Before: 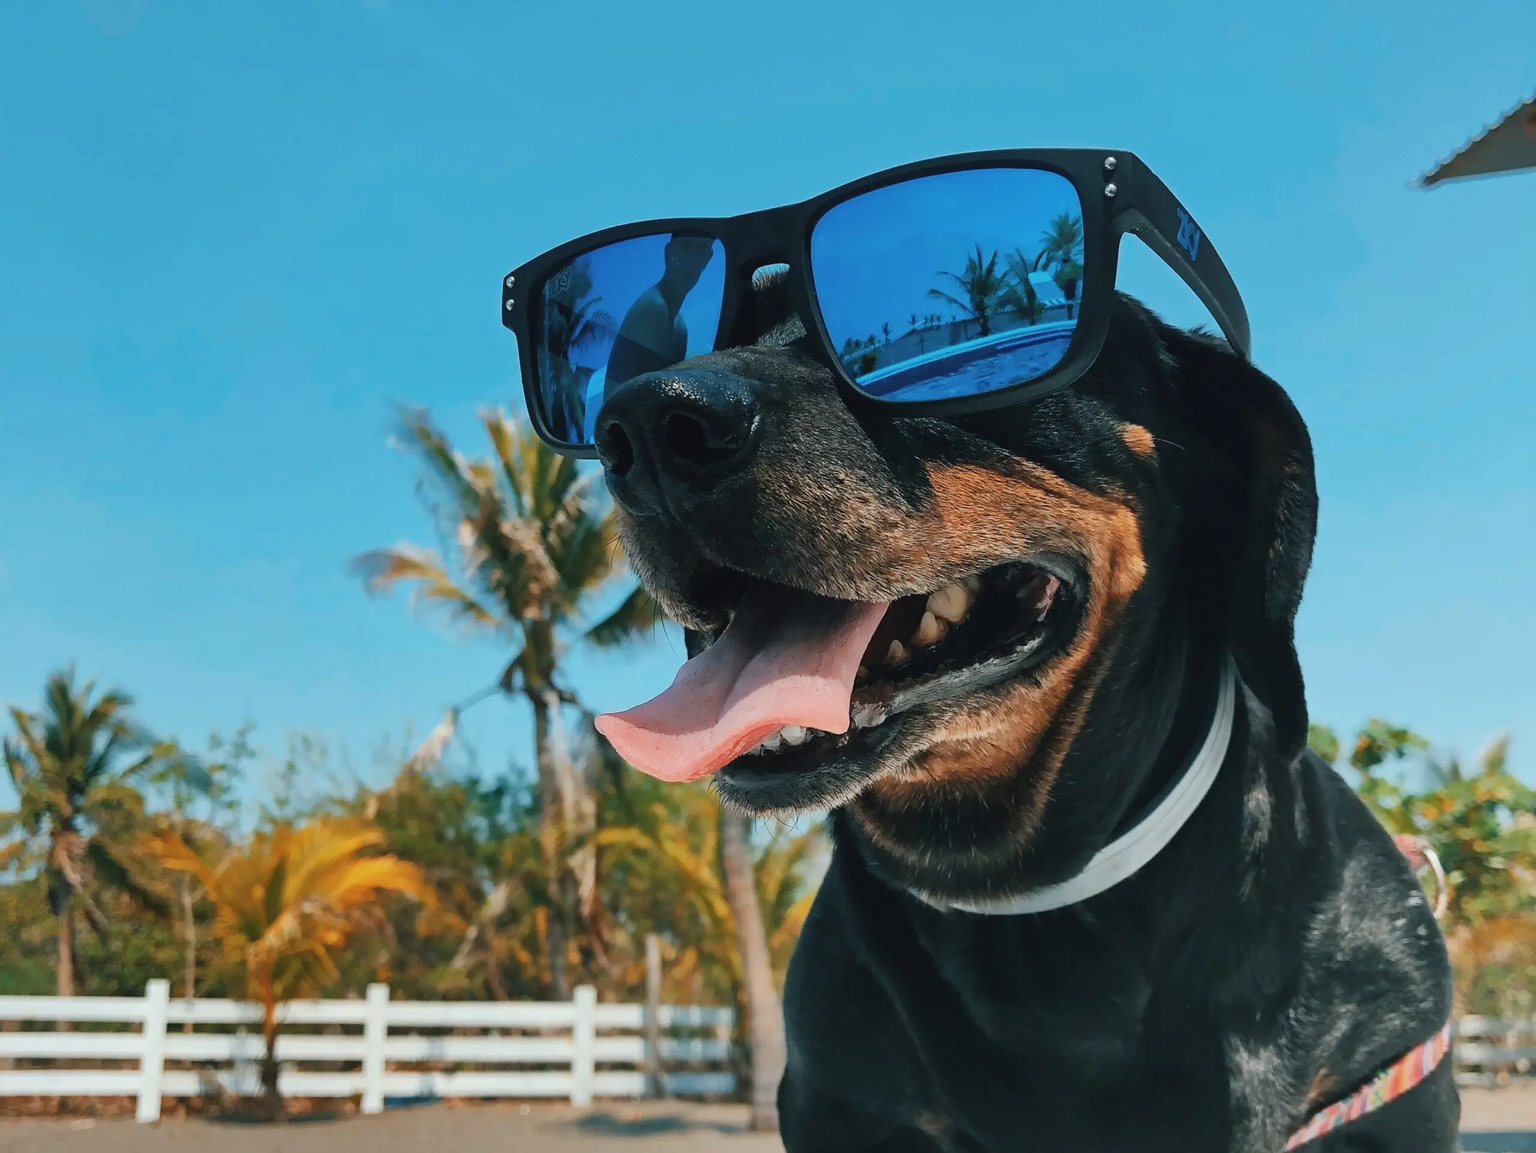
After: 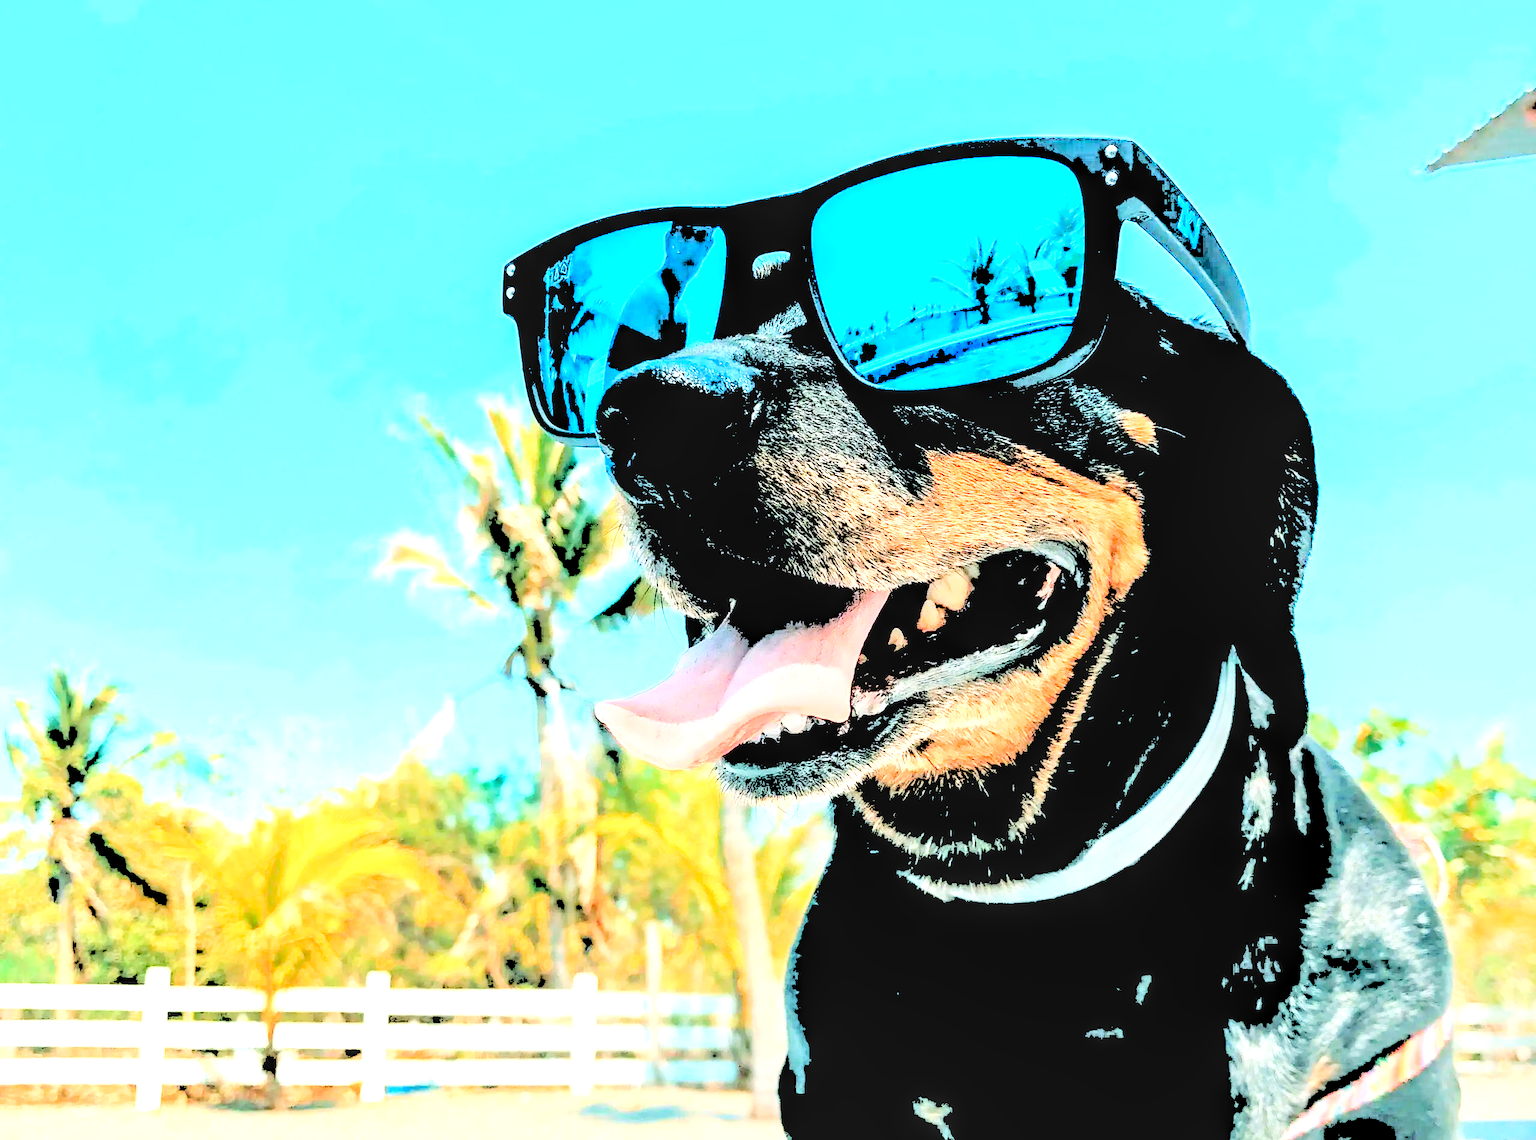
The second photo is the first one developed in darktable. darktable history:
contrast brightness saturation: saturation -0.04
exposure: exposure 0.6 EV, compensate highlight preservation false
levels: levels [0.246, 0.246, 0.506]
local contrast: highlights 19%, detail 186%
crop: top 1.049%, right 0.001%
